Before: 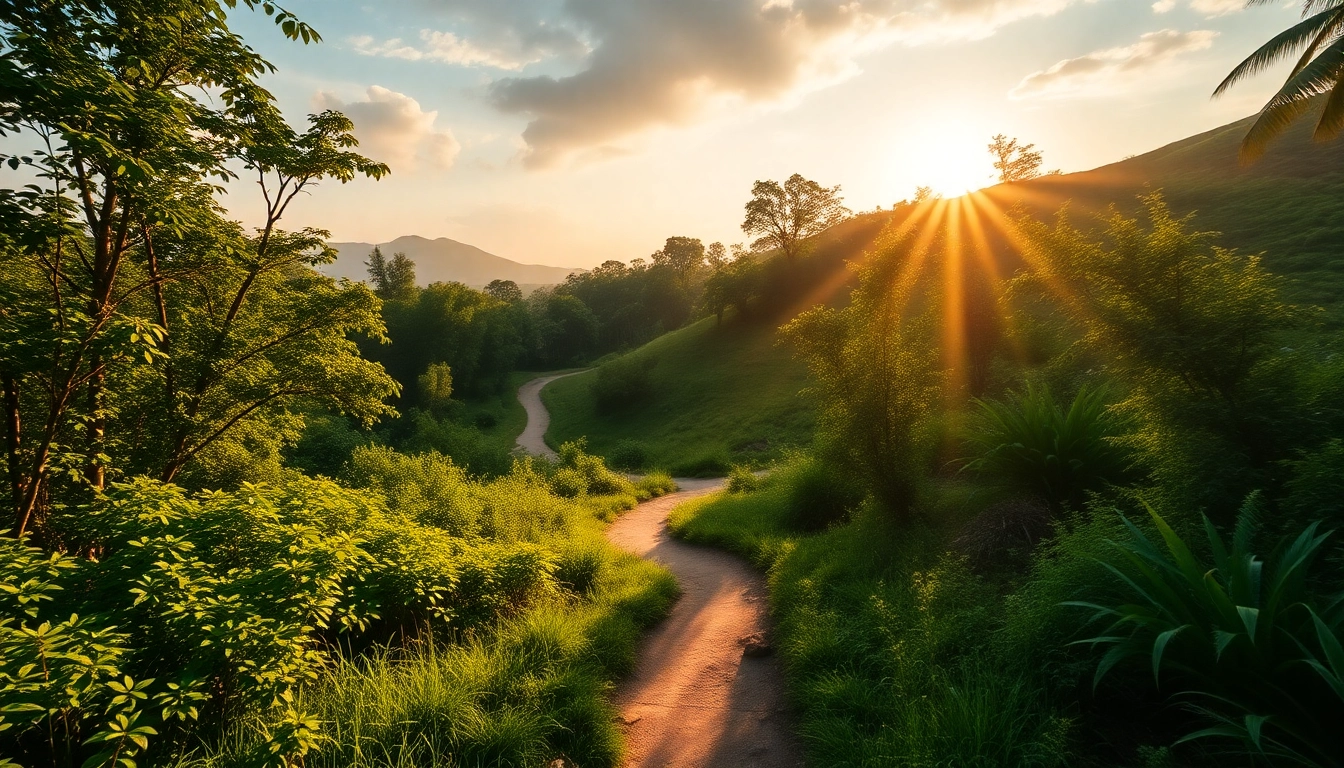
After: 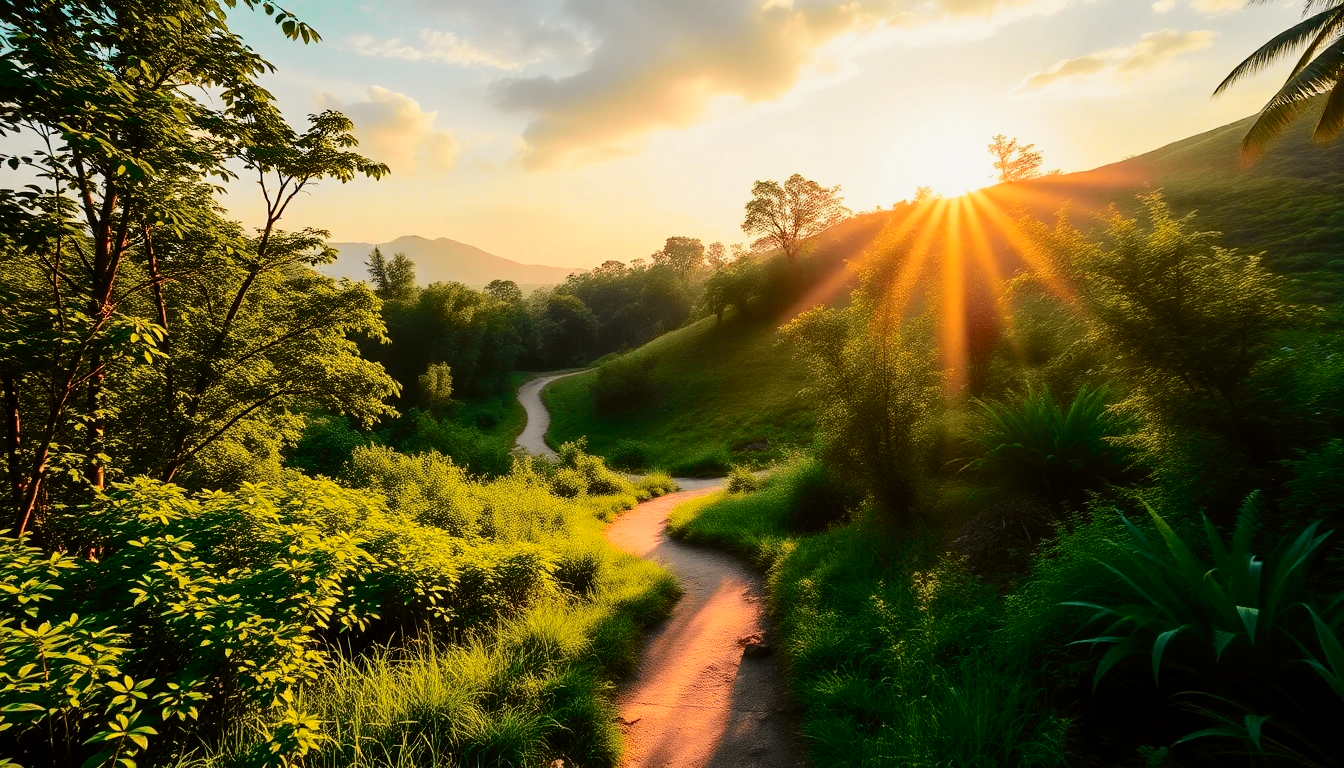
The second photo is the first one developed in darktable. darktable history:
tone curve: curves: ch0 [(0.014, 0) (0.13, 0.09) (0.227, 0.211) (0.33, 0.395) (0.494, 0.615) (0.662, 0.76) (0.795, 0.846) (1, 0.969)]; ch1 [(0, 0) (0.366, 0.367) (0.447, 0.416) (0.473, 0.484) (0.504, 0.502) (0.525, 0.518) (0.564, 0.601) (0.634, 0.66) (0.746, 0.804) (1, 1)]; ch2 [(0, 0) (0.333, 0.346) (0.375, 0.375) (0.424, 0.43) (0.476, 0.498) (0.496, 0.505) (0.517, 0.522) (0.548, 0.548) (0.579, 0.618) (0.651, 0.674) (0.688, 0.728) (1, 1)], color space Lab, independent channels, preserve colors none
